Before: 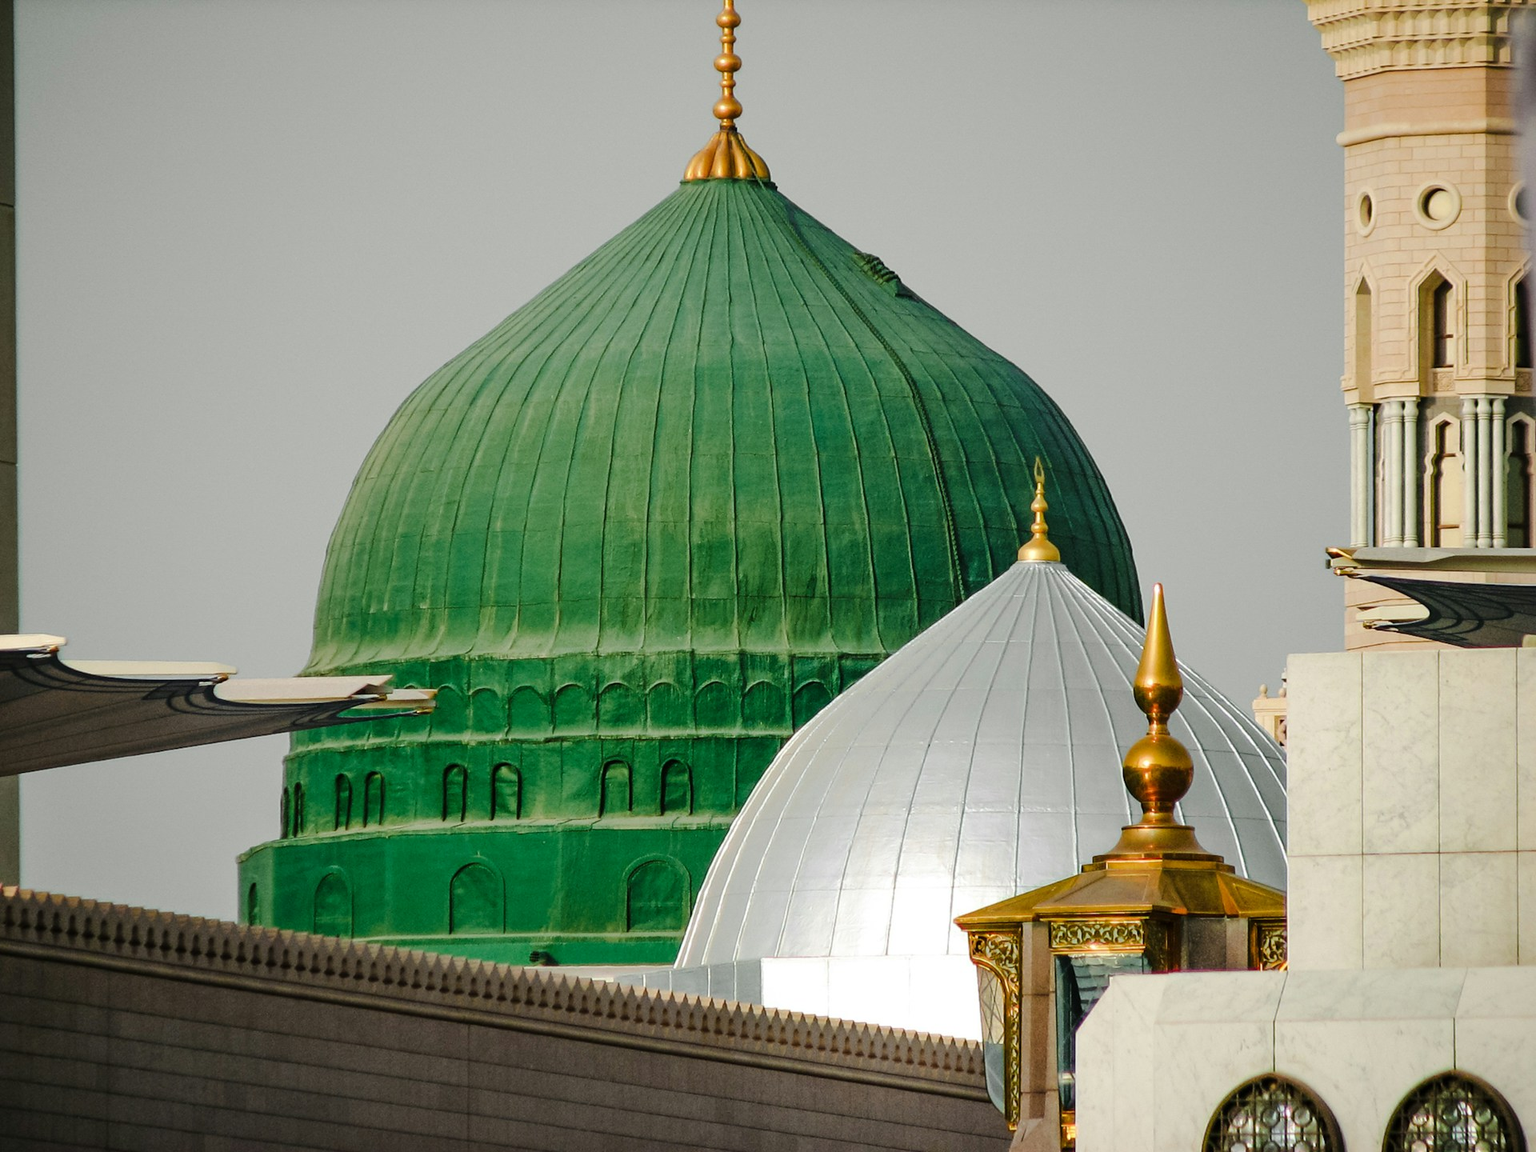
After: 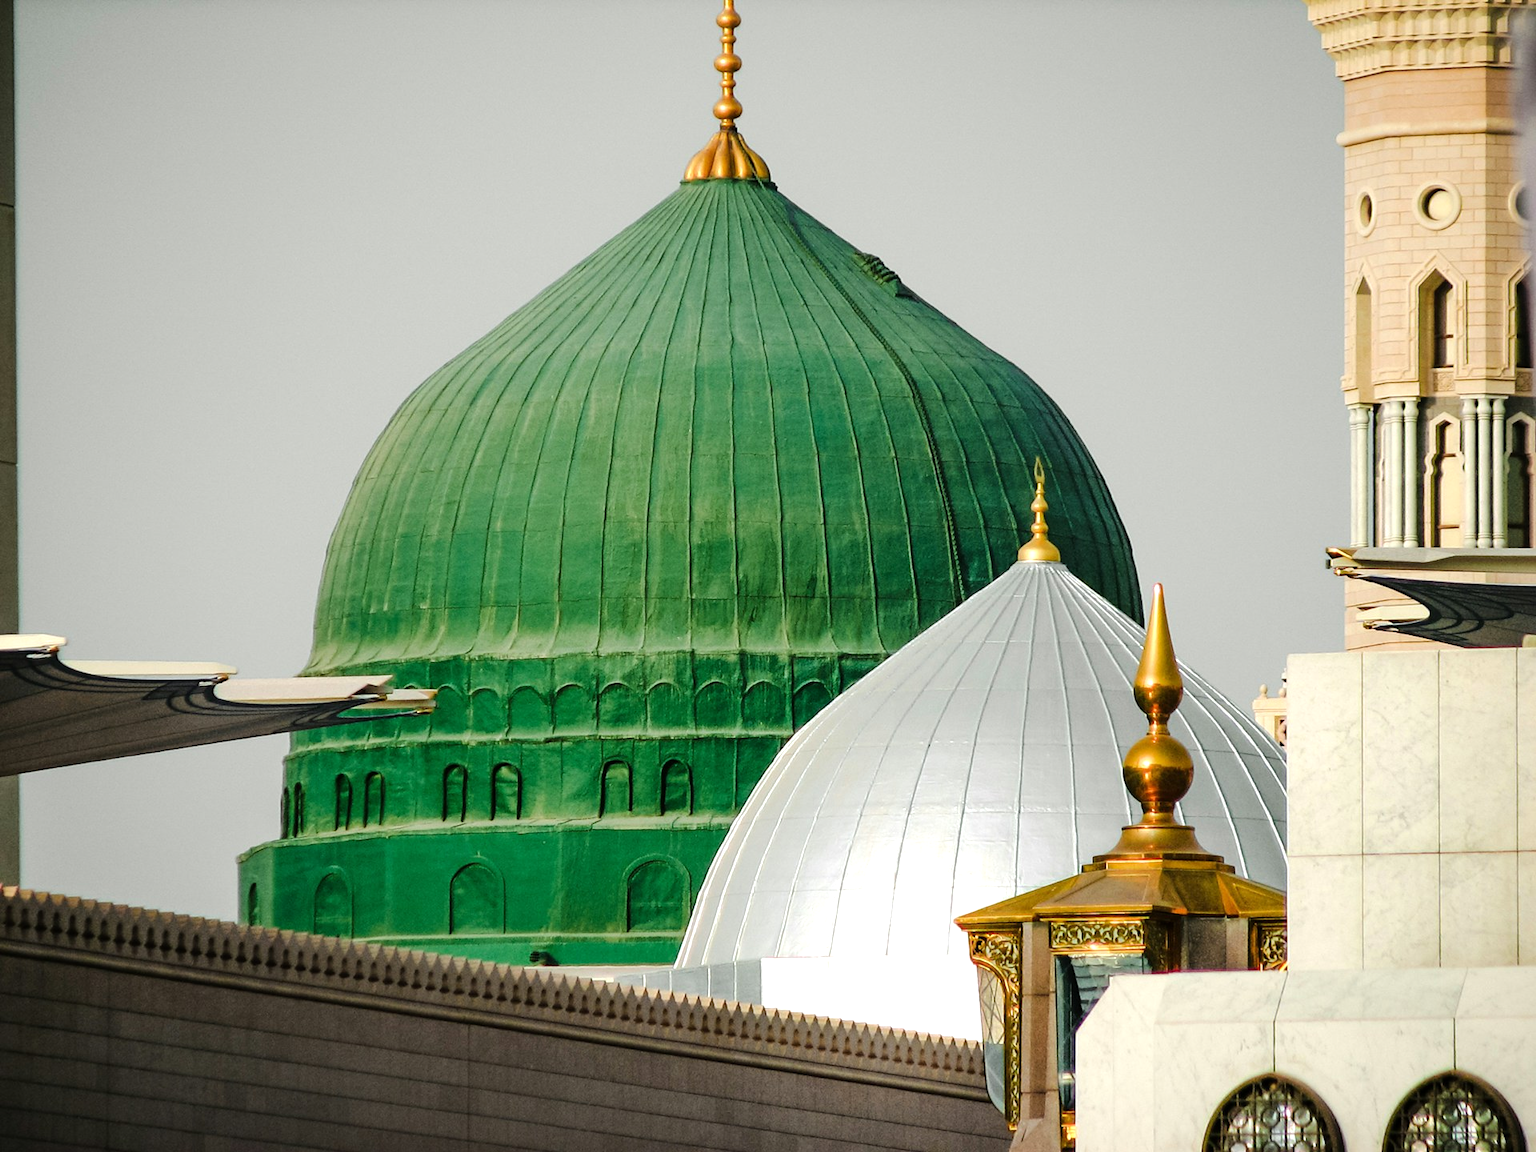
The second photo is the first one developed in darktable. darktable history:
tone equalizer: -8 EV -0.387 EV, -7 EV -0.403 EV, -6 EV -0.339 EV, -5 EV -0.2 EV, -3 EV 0.194 EV, -2 EV 0.355 EV, -1 EV 0.364 EV, +0 EV 0.426 EV
